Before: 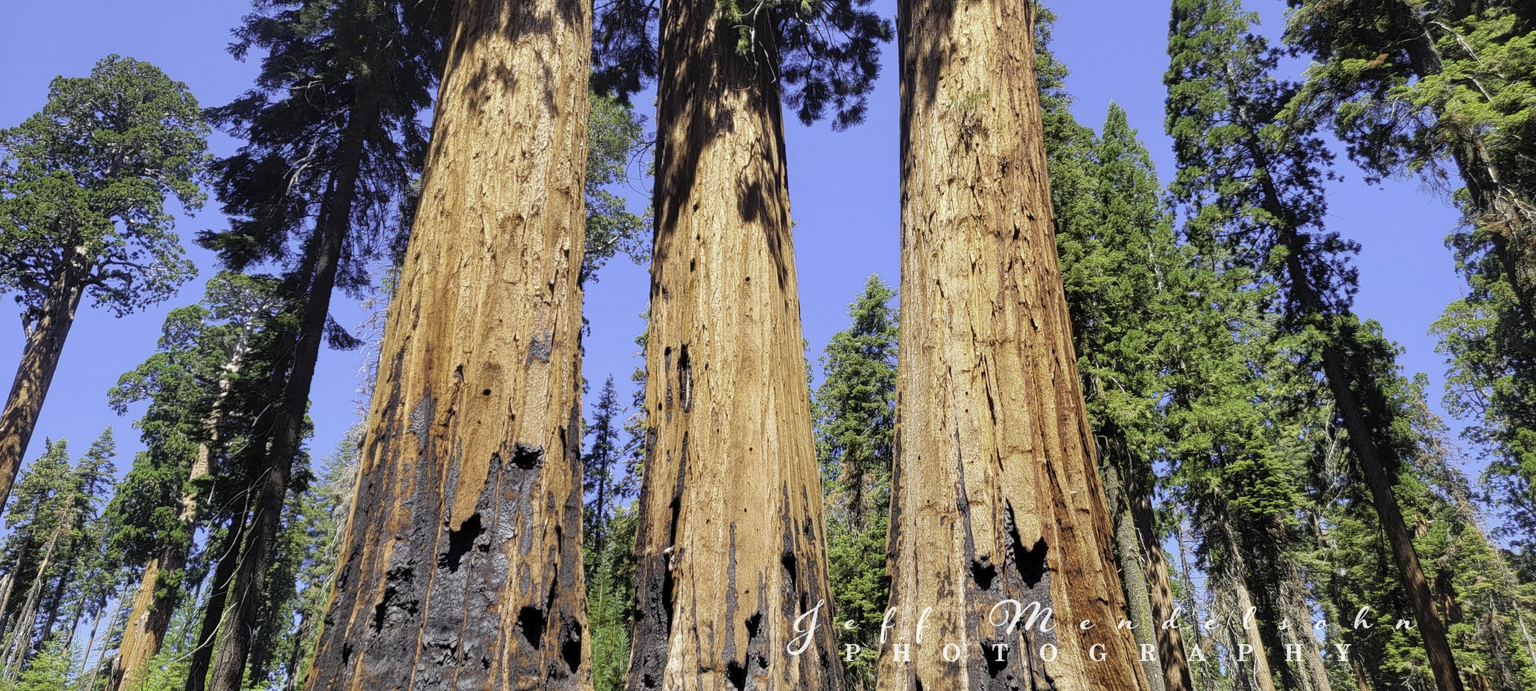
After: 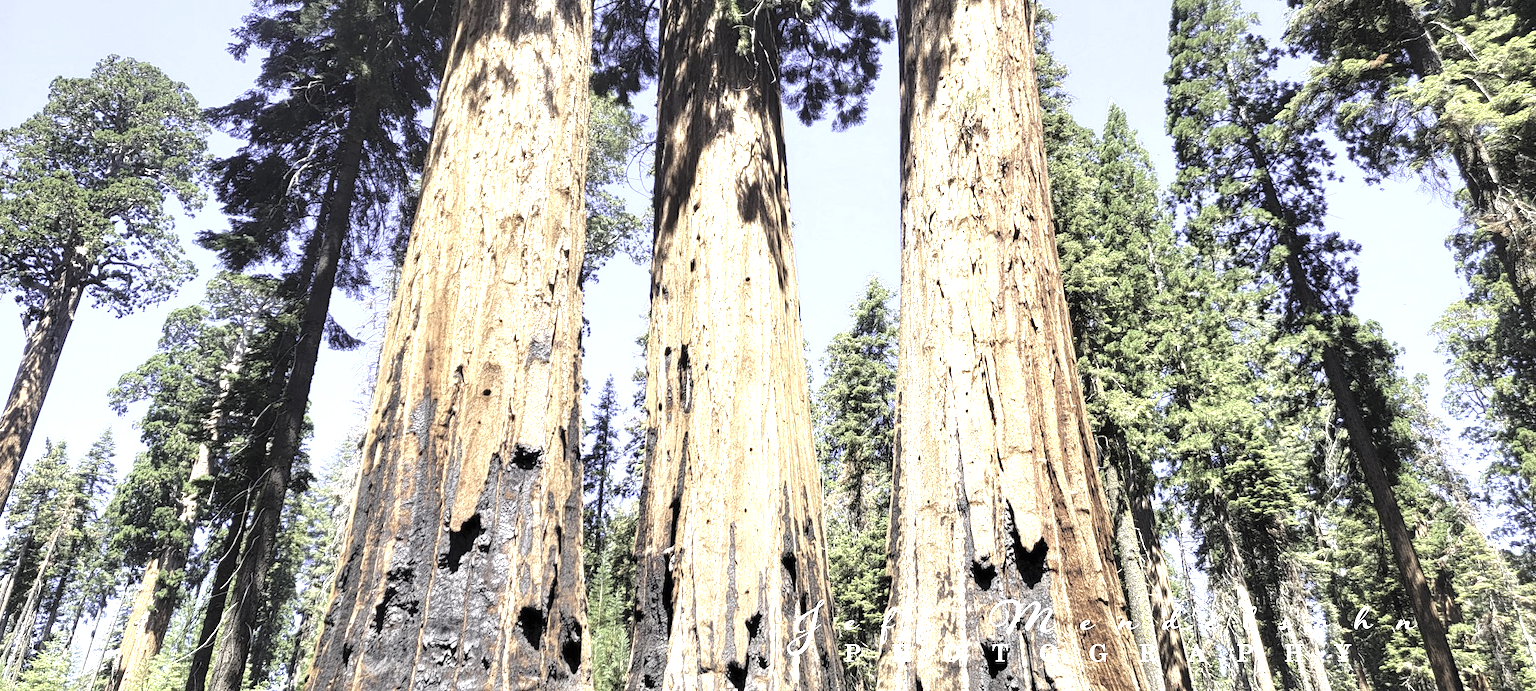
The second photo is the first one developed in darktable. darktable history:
exposure: black level correction 0, exposure 1.45 EV, compensate exposure bias true, compensate highlight preservation false
color correction: saturation 0.57
